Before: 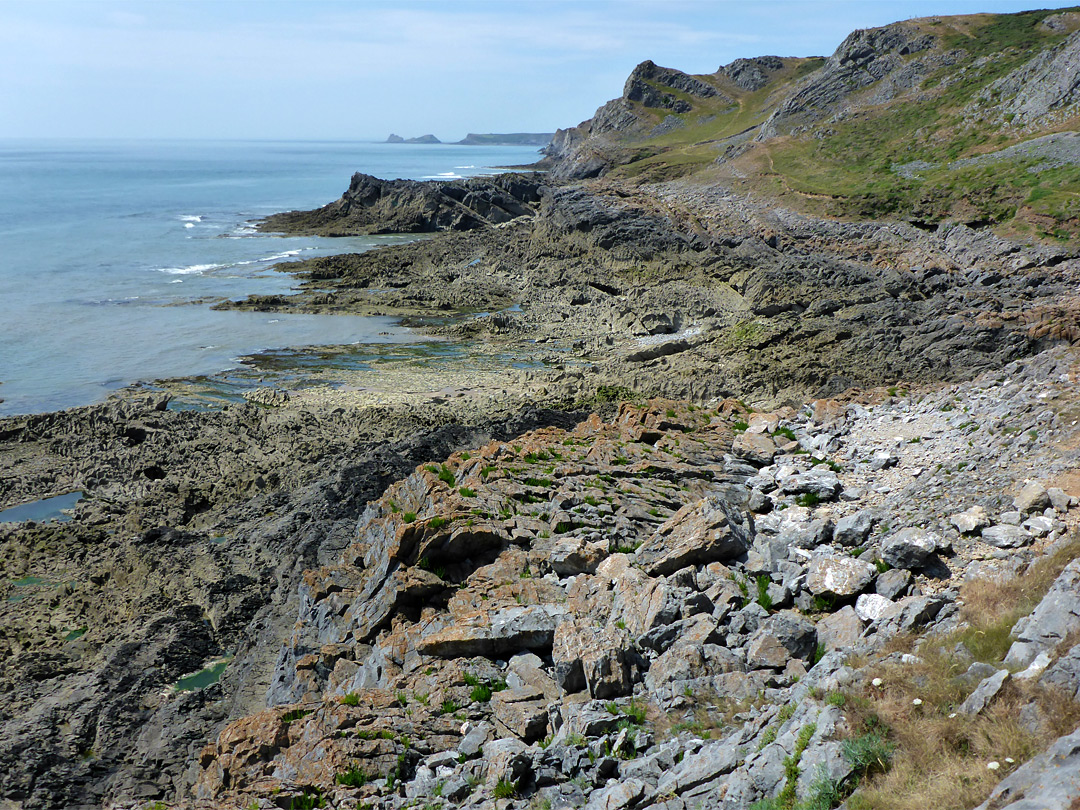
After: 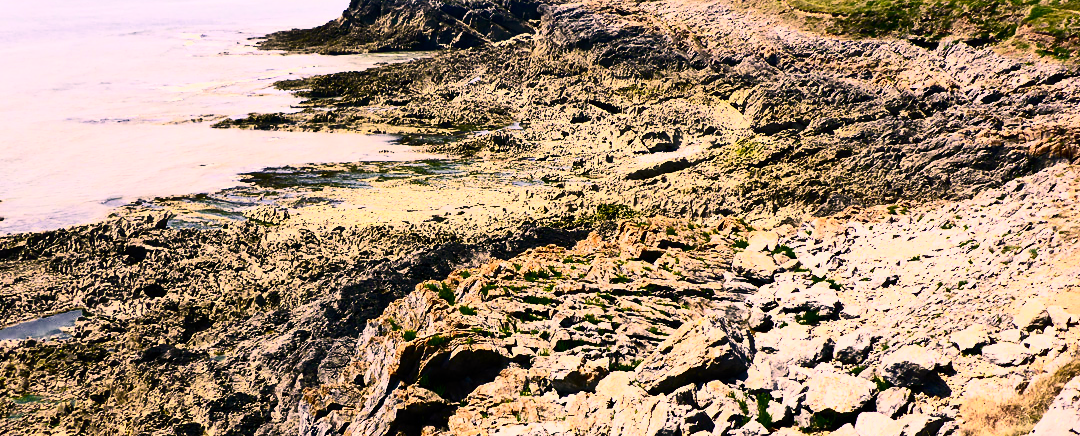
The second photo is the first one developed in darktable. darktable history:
color balance rgb: linear chroma grading › mid-tones 7.536%, perceptual saturation grading › global saturation 9.779%, perceptual brilliance grading › mid-tones 9.751%, perceptual brilliance grading › shadows 14.858%, global vibrance 16.626%, saturation formula JzAzBz (2021)
crop and rotate: top 22.563%, bottom 23.536%
color correction: highlights a* 22.5, highlights b* 22.21
contrast brightness saturation: contrast 0.945, brightness 0.194
